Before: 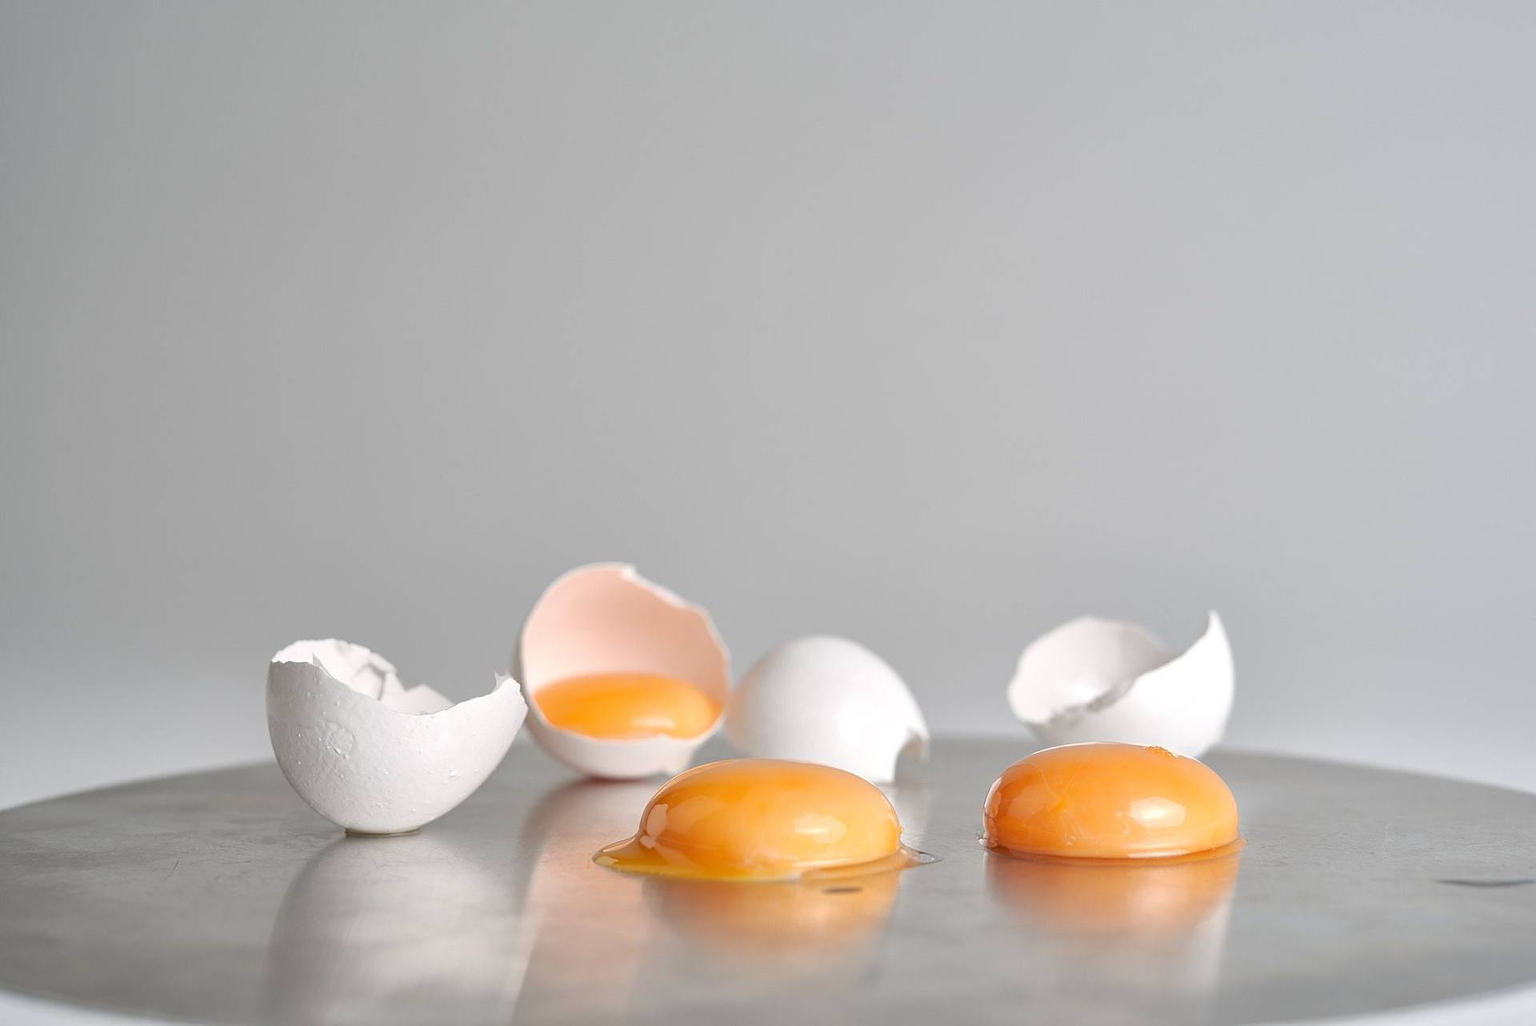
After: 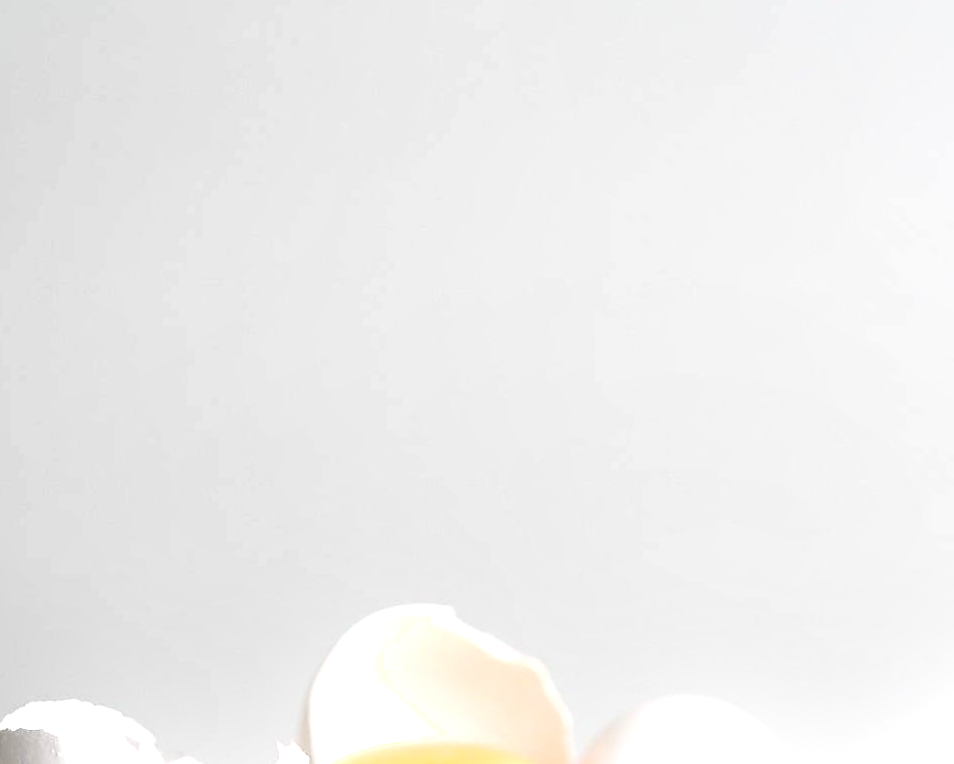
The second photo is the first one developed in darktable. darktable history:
exposure: exposure 0.608 EV, compensate highlight preservation false
crop: left 17.782%, top 7.674%, right 32.507%, bottom 32.676%
local contrast: shadows 184%, detail 227%
shadows and highlights: shadows -25.74, highlights 49.38, soften with gaussian
